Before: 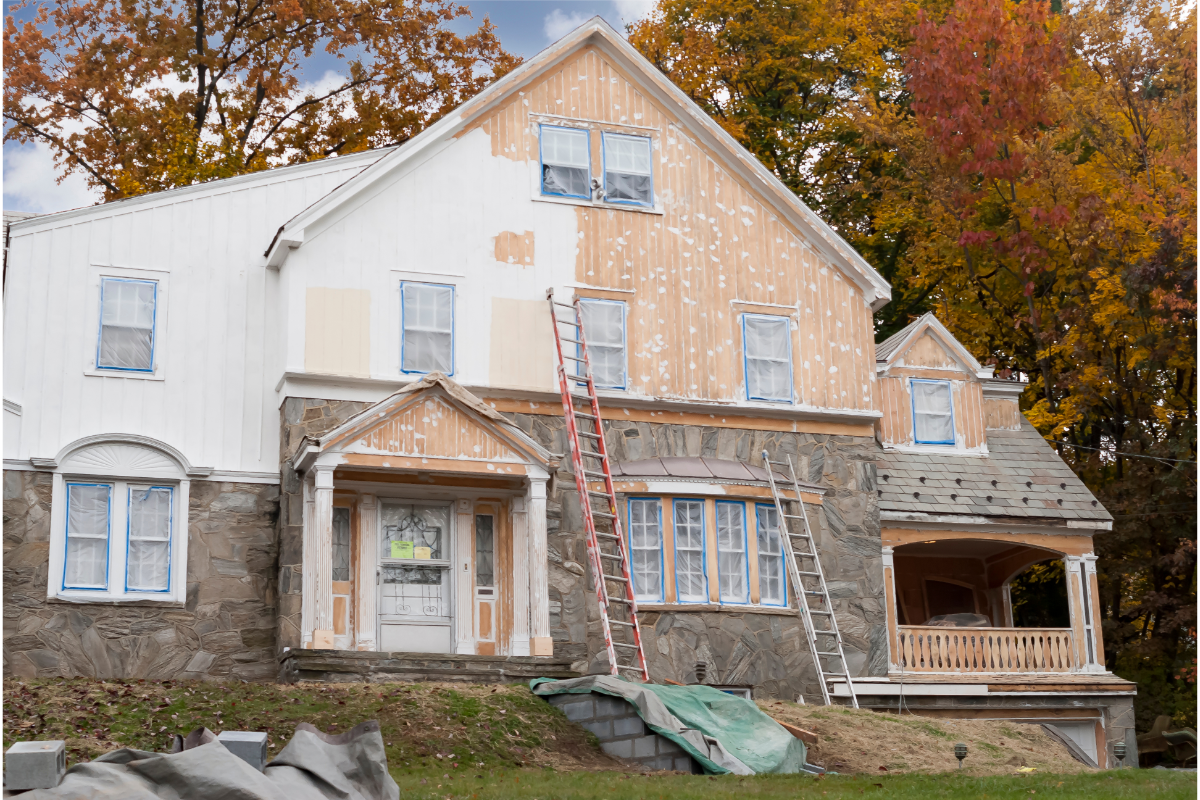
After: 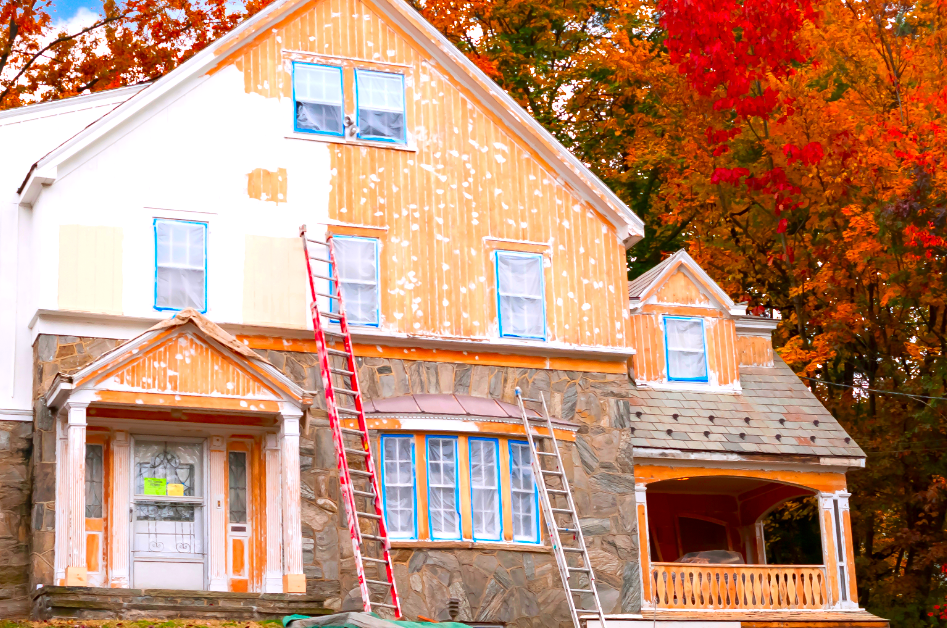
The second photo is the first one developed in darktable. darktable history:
crop and rotate: left 20.601%, top 7.892%, right 0.408%, bottom 13.59%
exposure: black level correction 0, exposure 0.499 EV, compensate exposure bias true, compensate highlight preservation false
color correction: highlights a* 1.56, highlights b* -1.88, saturation 2.5
